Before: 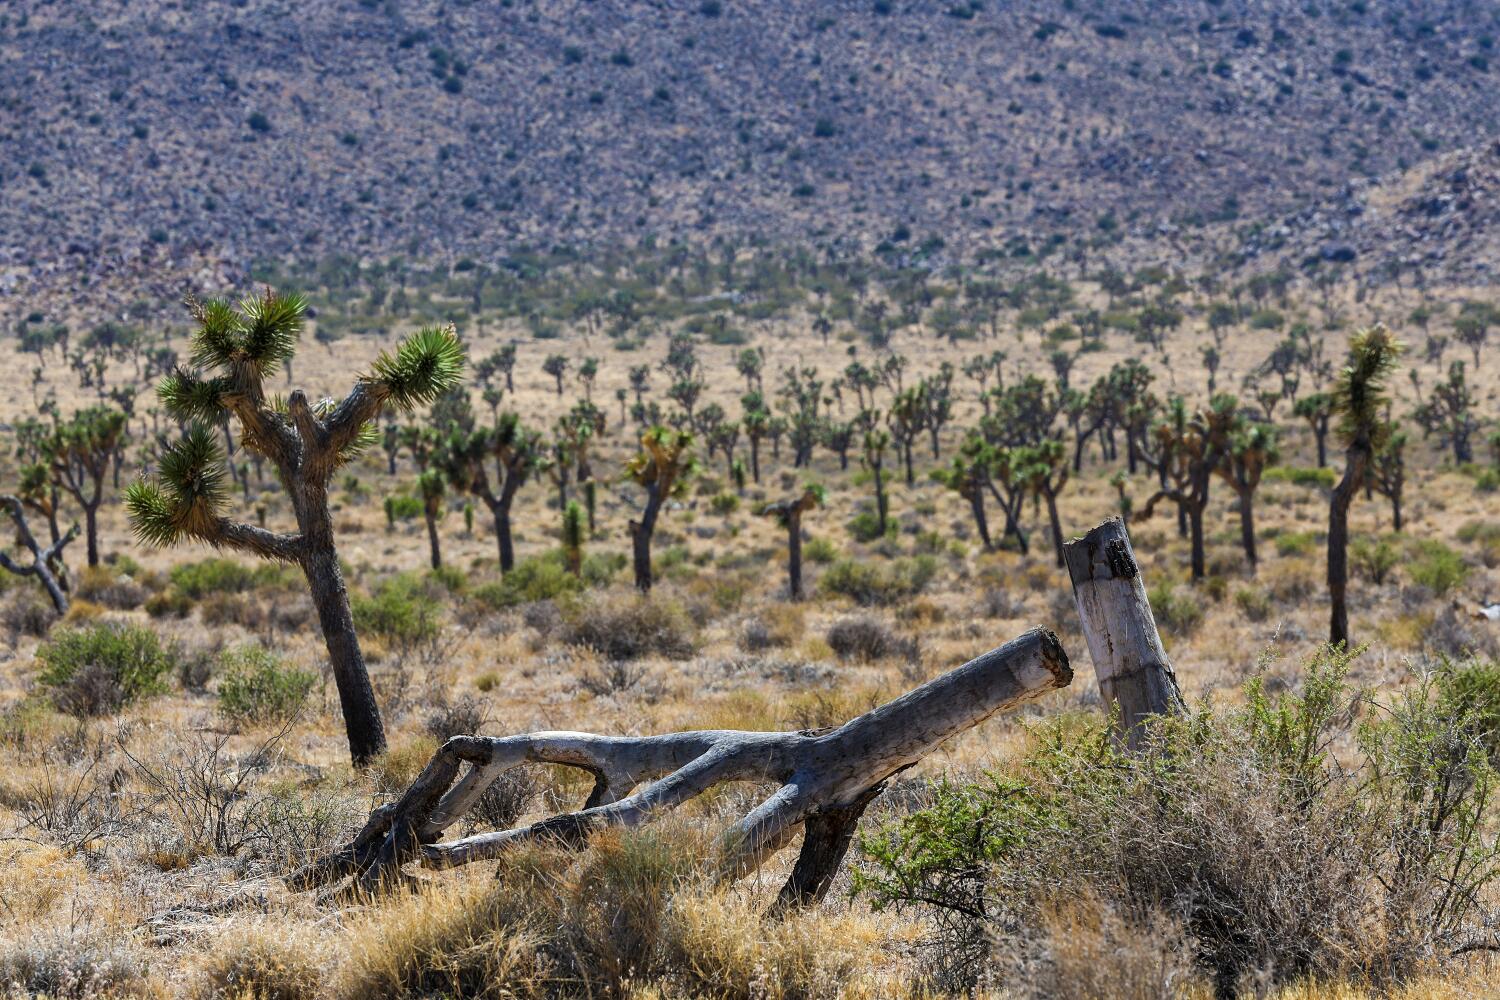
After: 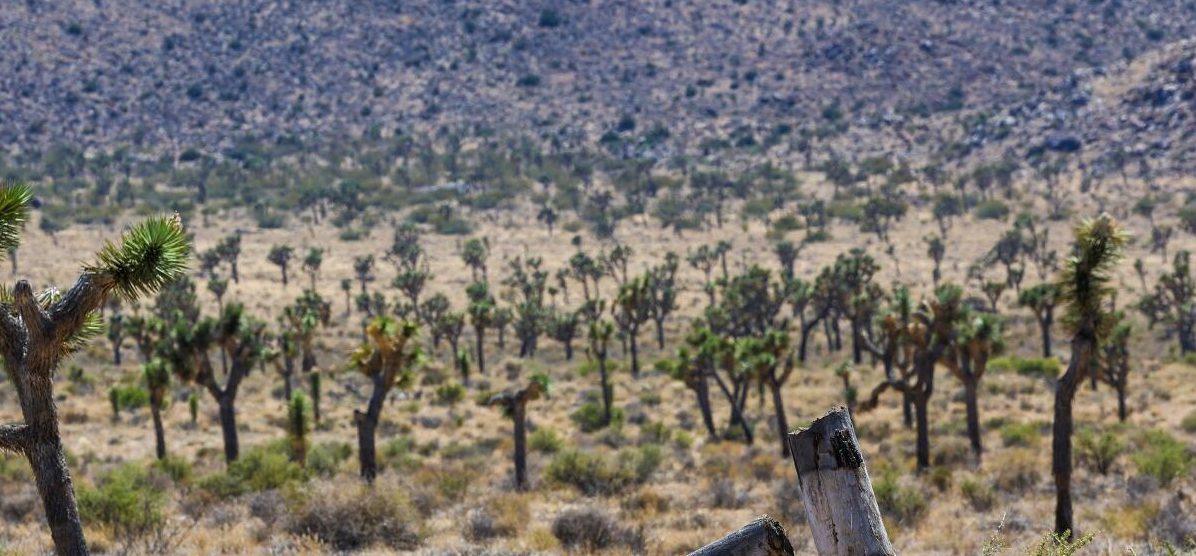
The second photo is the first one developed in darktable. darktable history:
crop: left 18.347%, top 11.072%, right 1.899%, bottom 33.247%
